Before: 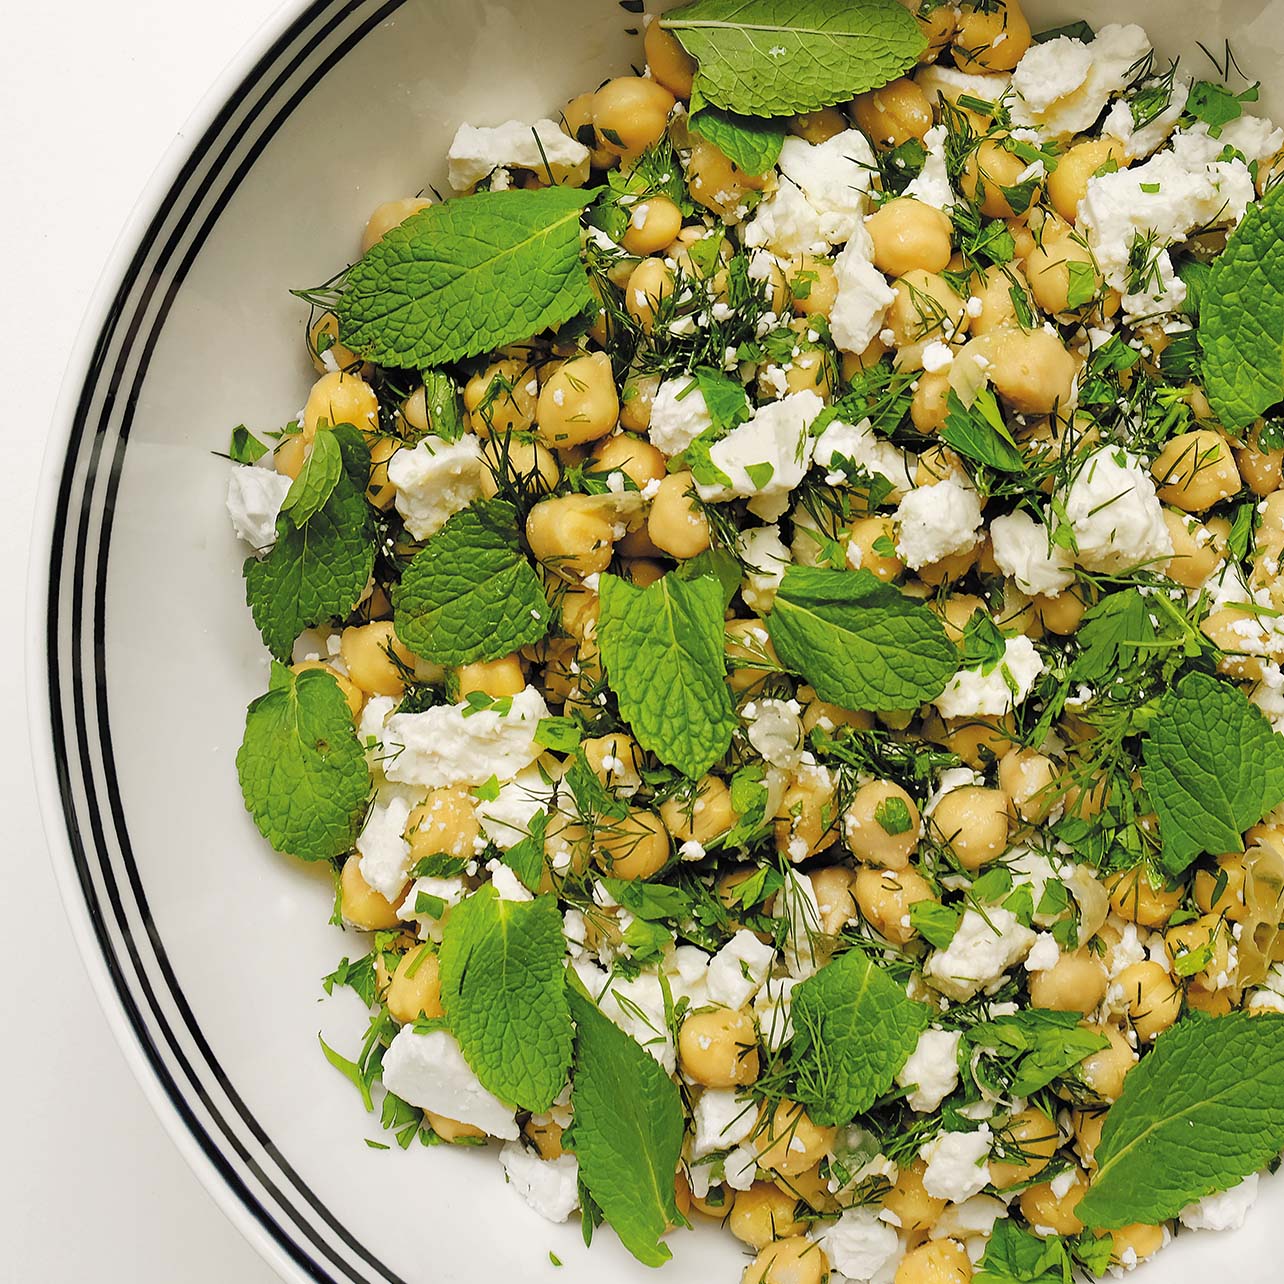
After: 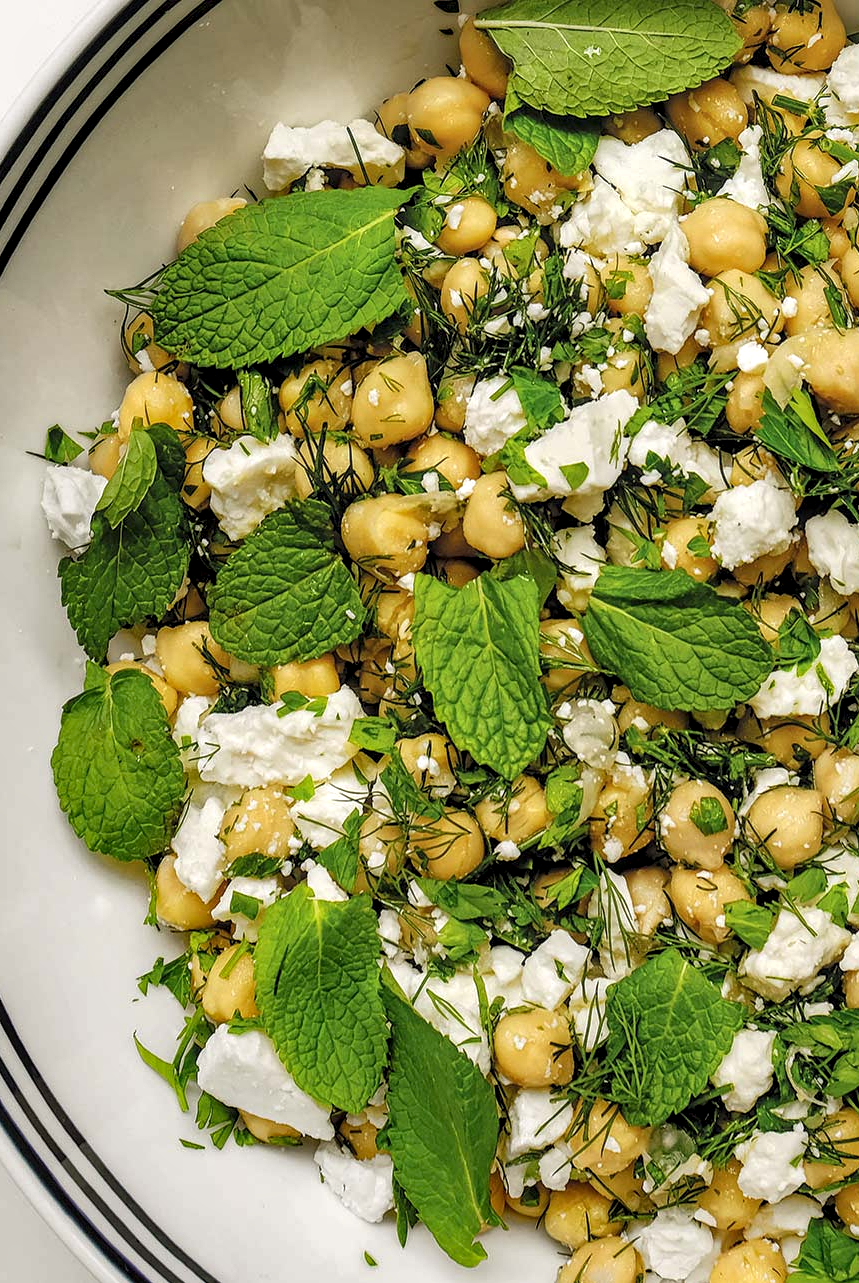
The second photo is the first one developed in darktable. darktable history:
crop and rotate: left 14.441%, right 18.633%
shadows and highlights: shadows 36.47, highlights -27.99, soften with gaussian
local contrast: highlights 21%, detail 150%
